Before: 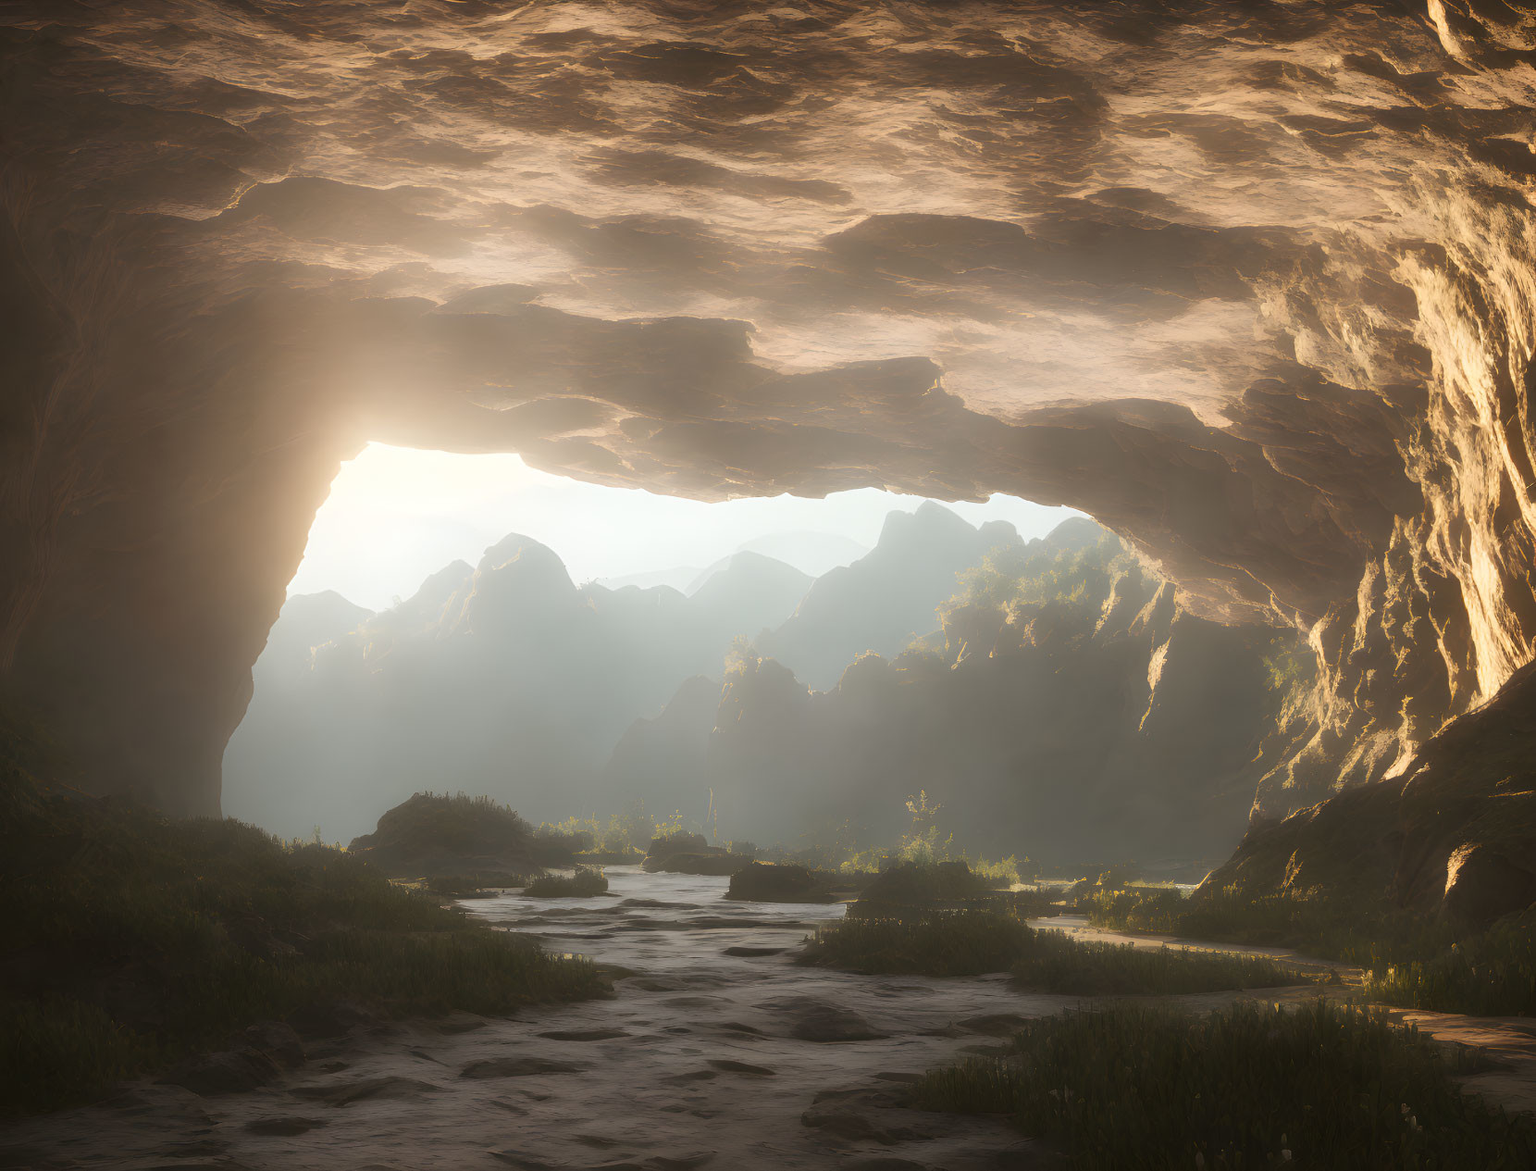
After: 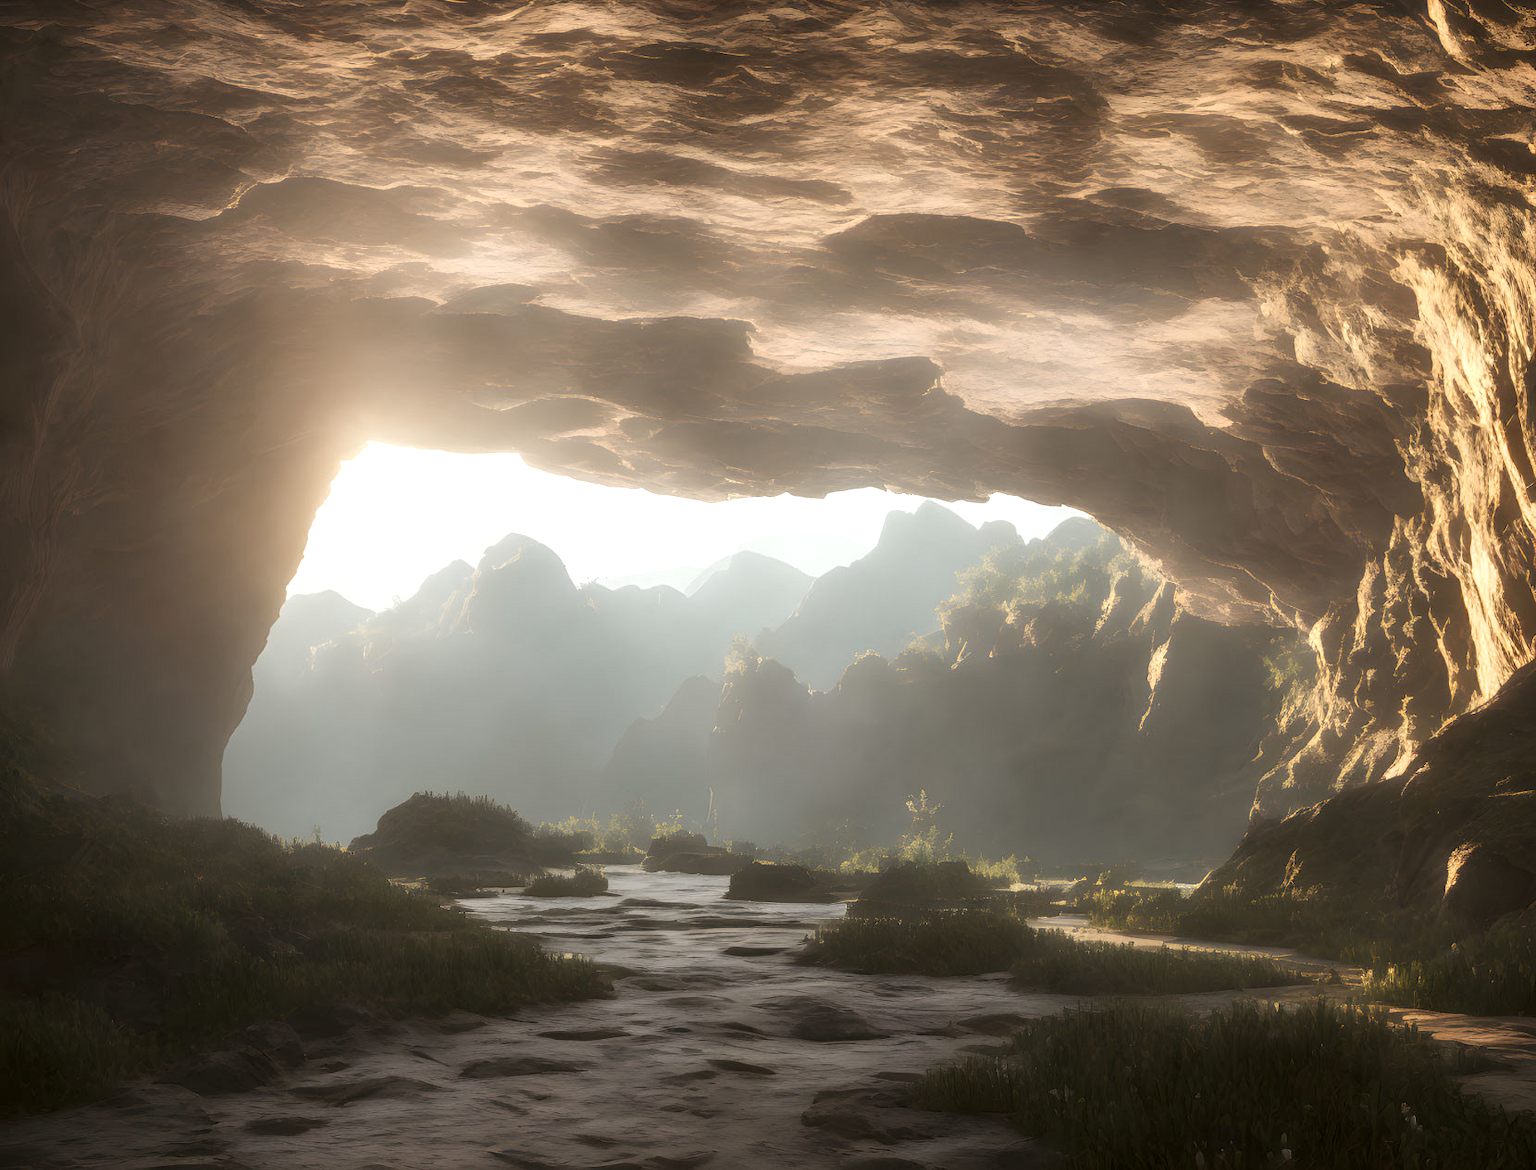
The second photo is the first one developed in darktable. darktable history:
local contrast: highlights 62%, detail 143%, midtone range 0.422
